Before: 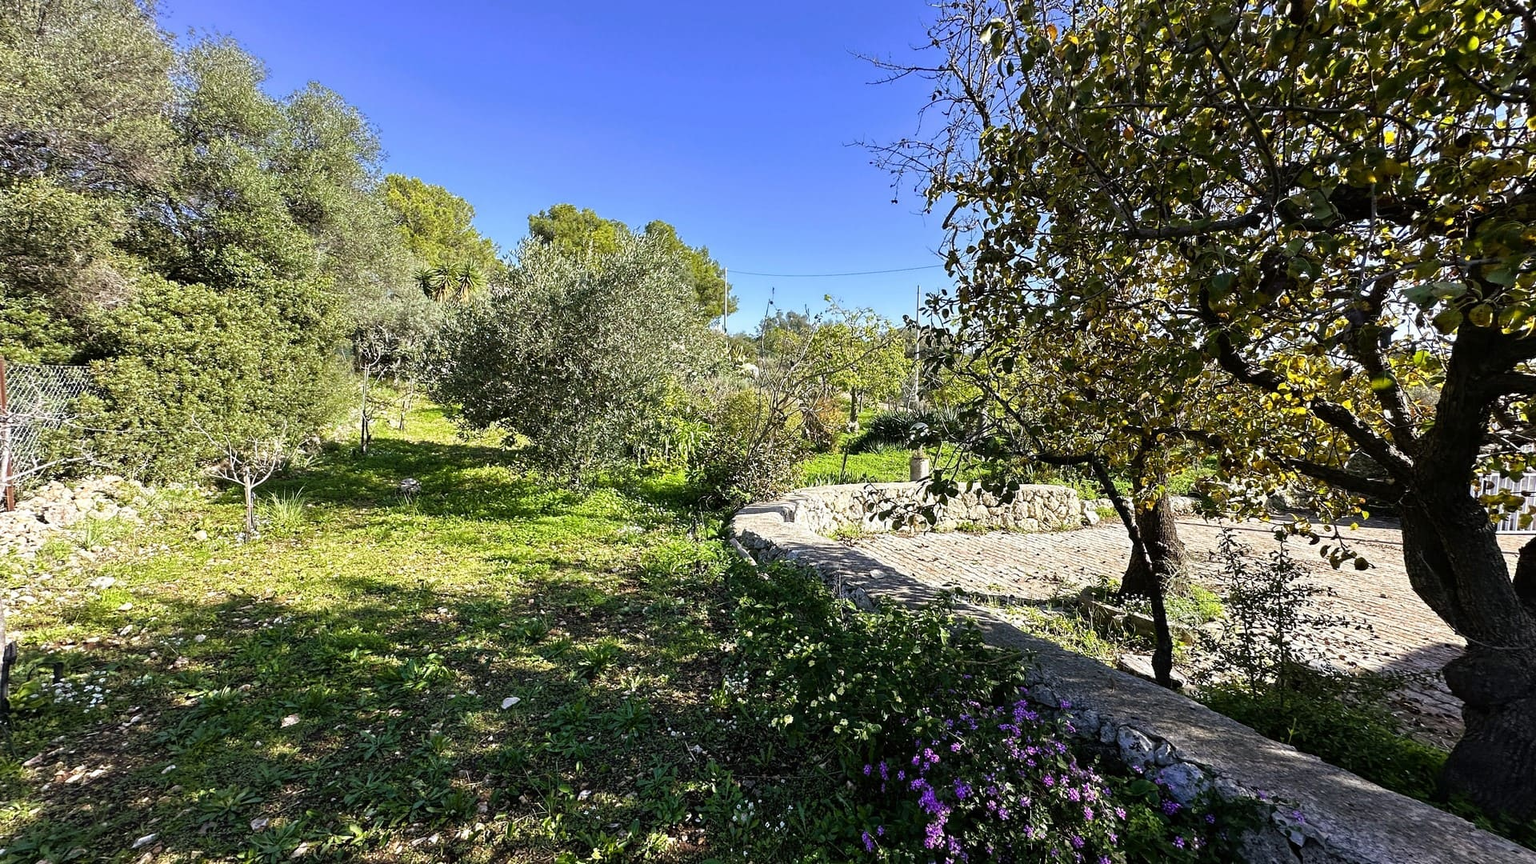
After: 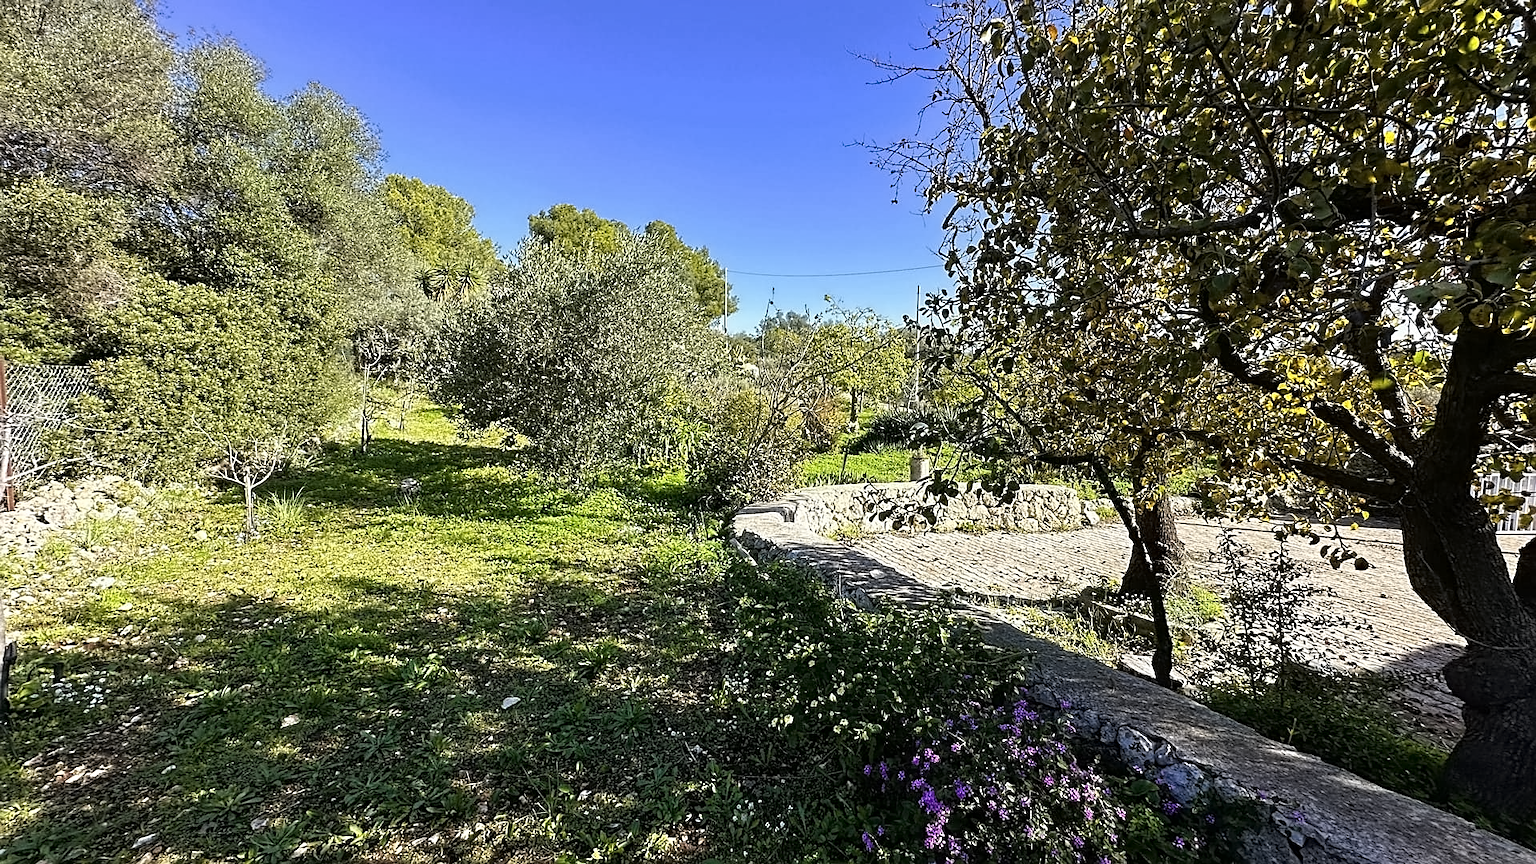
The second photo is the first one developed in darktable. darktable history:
levels: mode automatic
sharpen: on, module defaults
contrast equalizer: y [[0.5 ×6], [0.5 ×6], [0.5 ×6], [0 ×6], [0, 0.039, 0.251, 0.29, 0.293, 0.292]]
